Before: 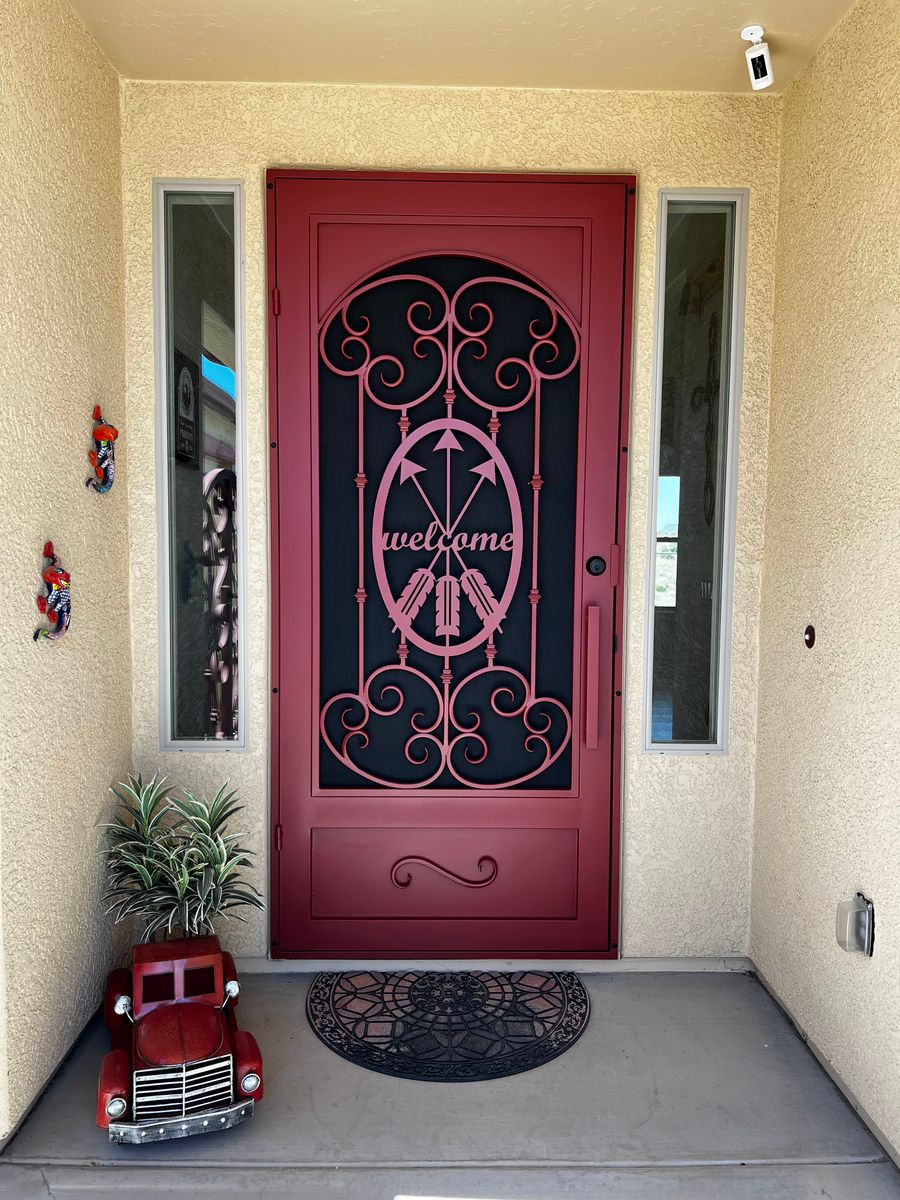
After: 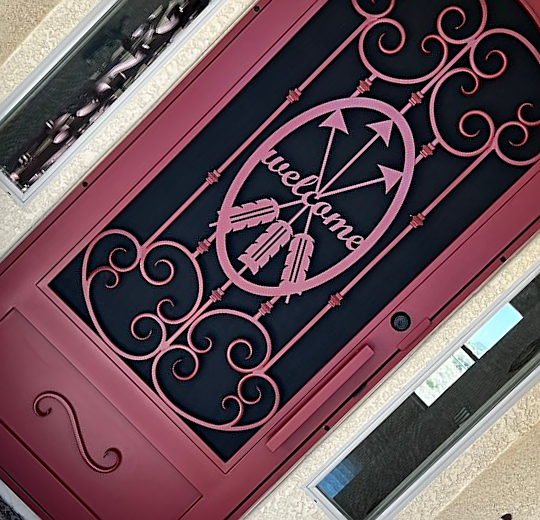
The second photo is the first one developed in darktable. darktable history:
crop and rotate: angle -44.76°, top 16.676%, right 0.897%, bottom 11.74%
sharpen: on, module defaults
